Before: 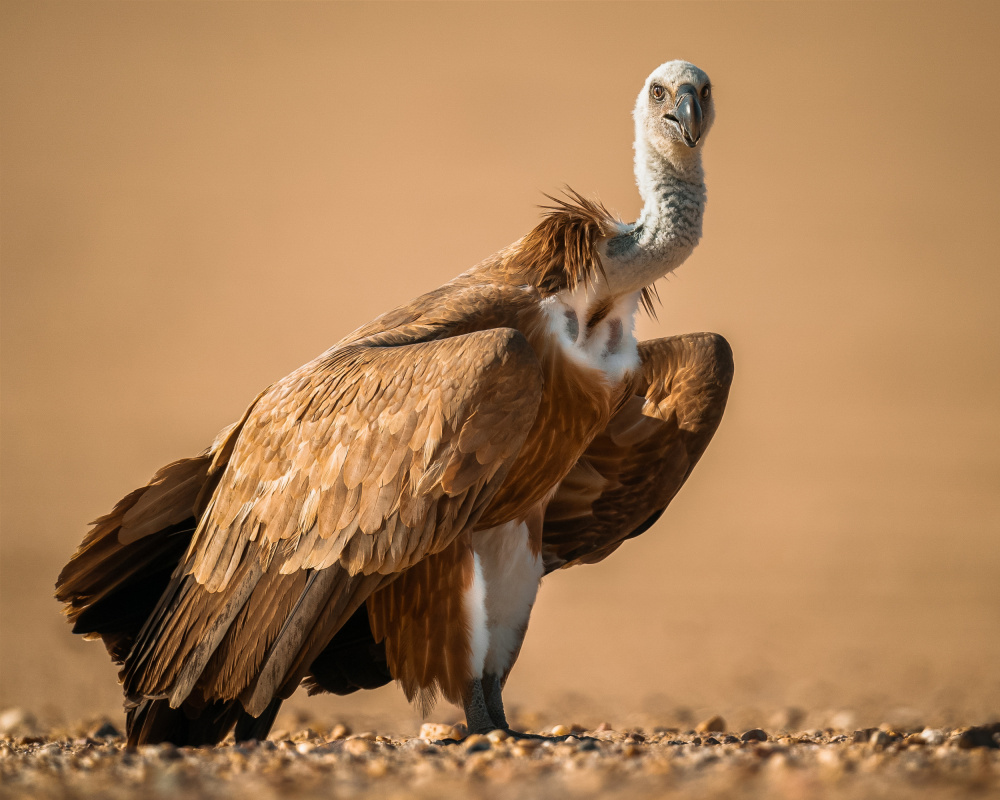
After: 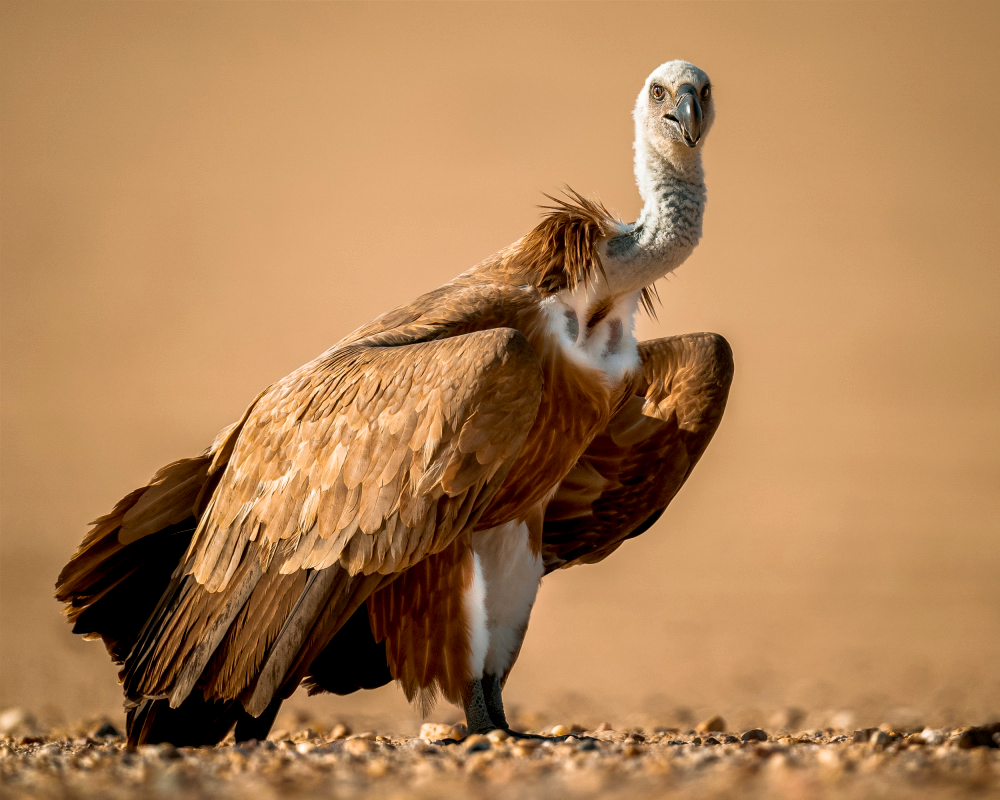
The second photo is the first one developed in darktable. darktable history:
exposure: black level correction 0.009, exposure 0.118 EV, compensate exposure bias true, compensate highlight preservation false
